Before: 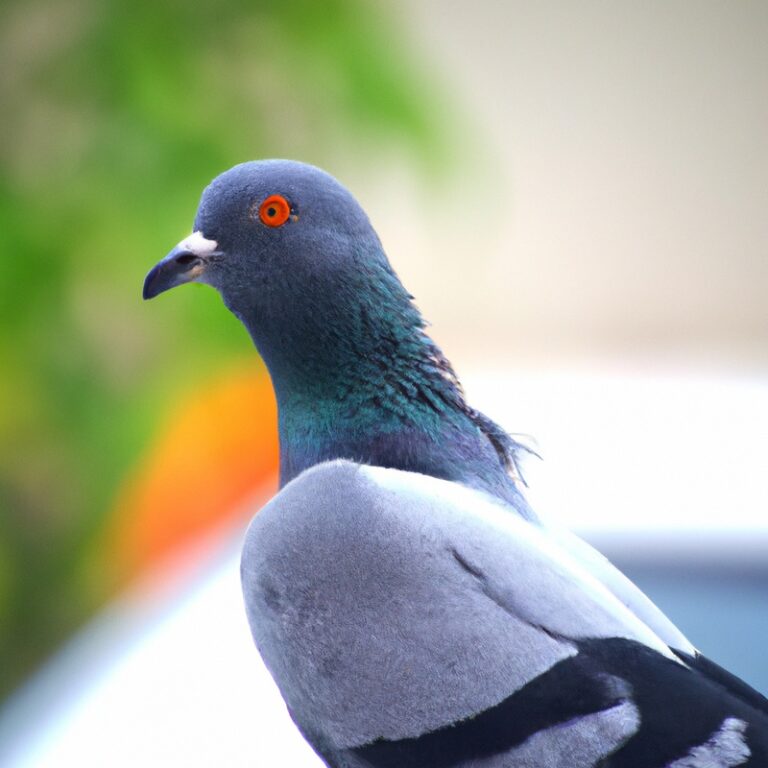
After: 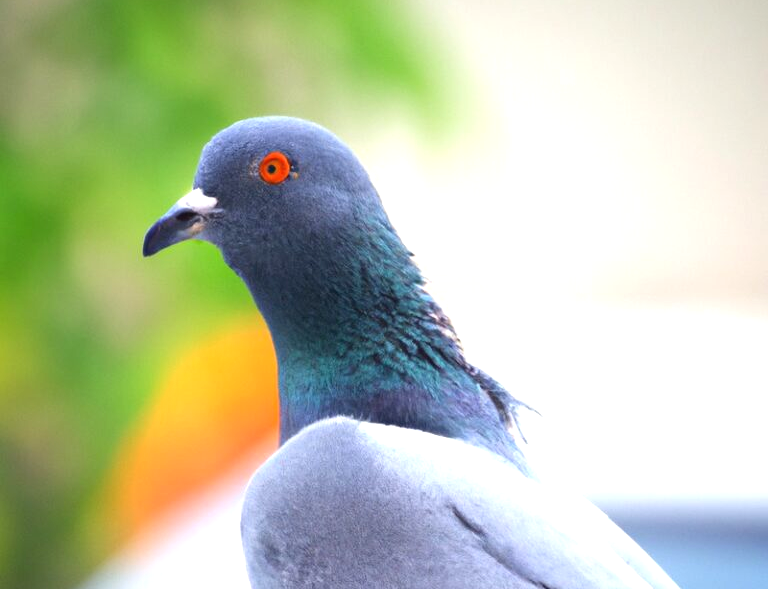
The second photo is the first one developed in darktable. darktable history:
exposure: black level correction 0, exposure 0.5 EV, compensate highlight preservation false
crop: top 5.667%, bottom 17.637%
